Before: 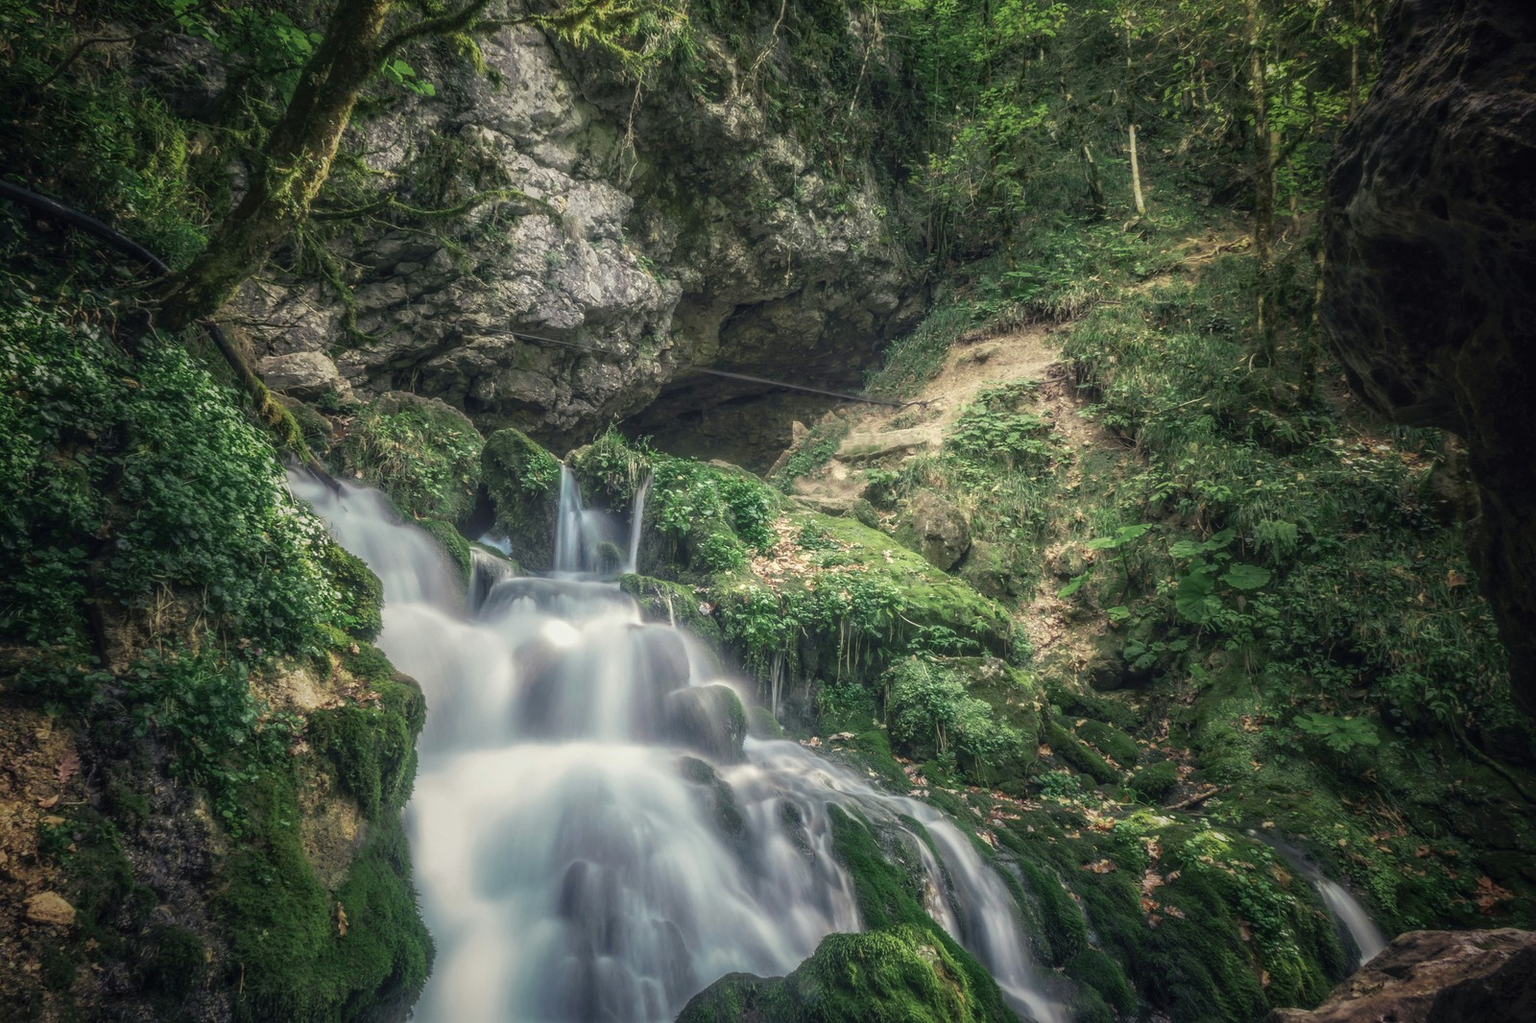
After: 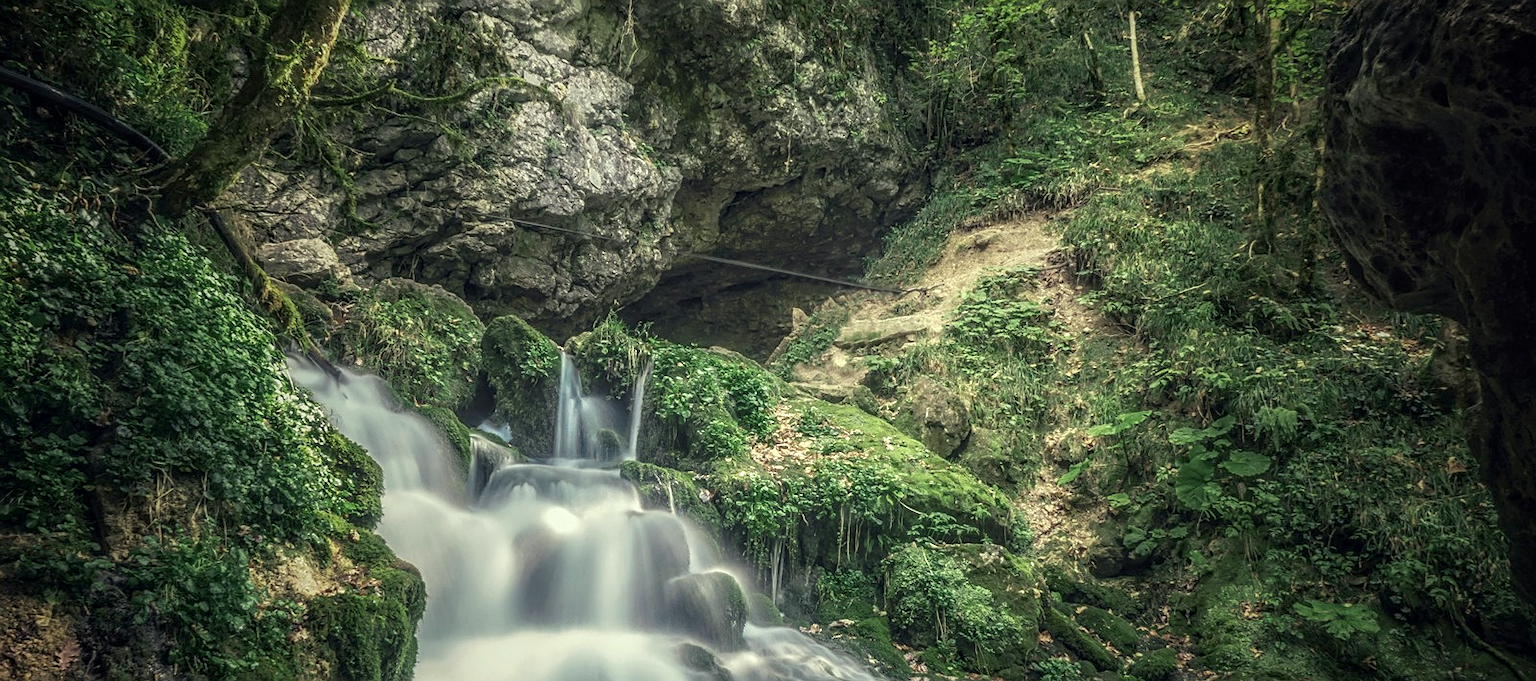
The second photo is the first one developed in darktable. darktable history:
crop: top 11.133%, bottom 22.19%
local contrast: on, module defaults
color correction: highlights a* -4.36, highlights b* 6.47
sharpen: on, module defaults
